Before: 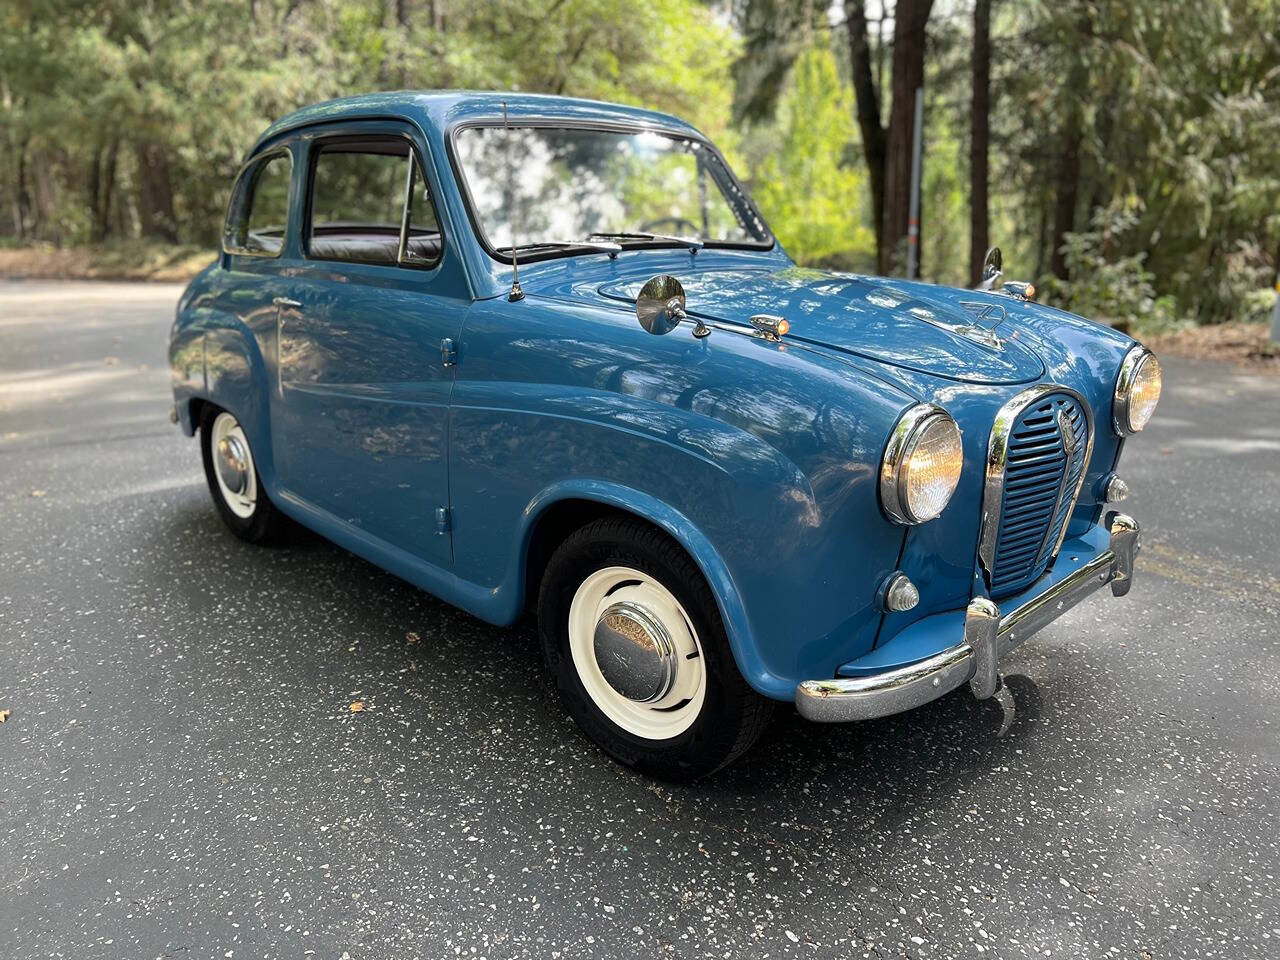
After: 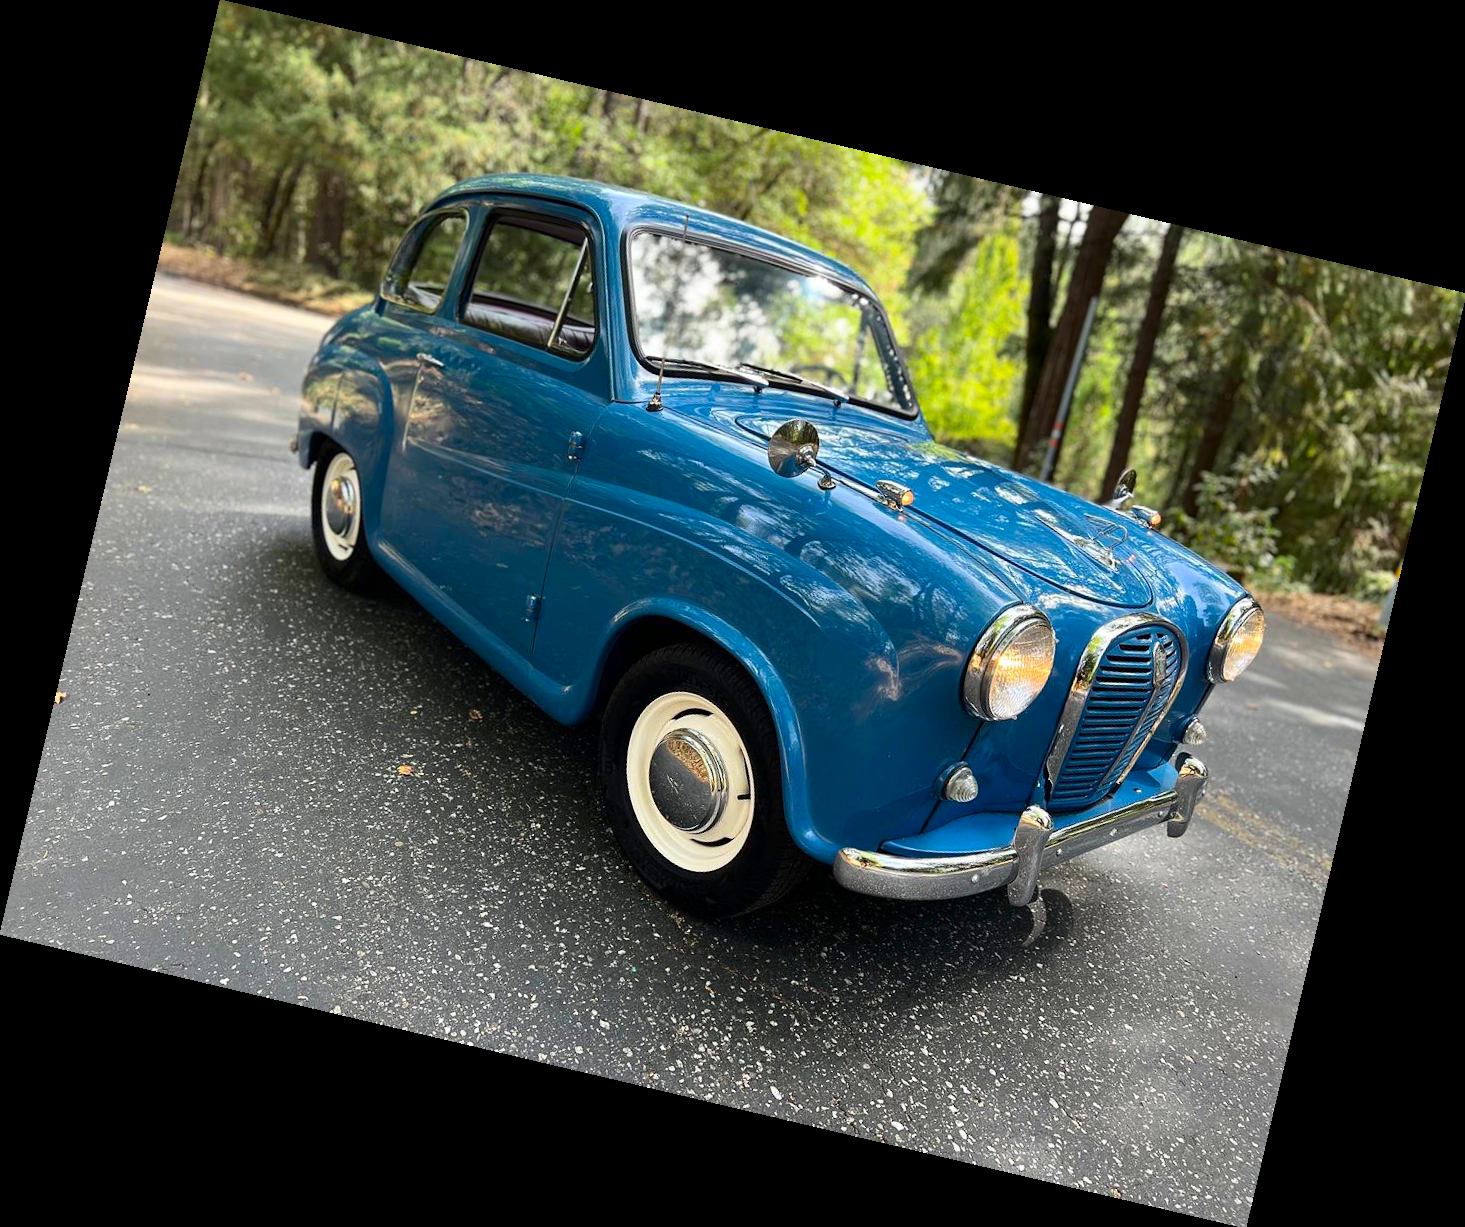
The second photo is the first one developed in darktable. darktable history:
rotate and perspective: rotation 13.27°, automatic cropping off
contrast brightness saturation: contrast 0.16, saturation 0.32
